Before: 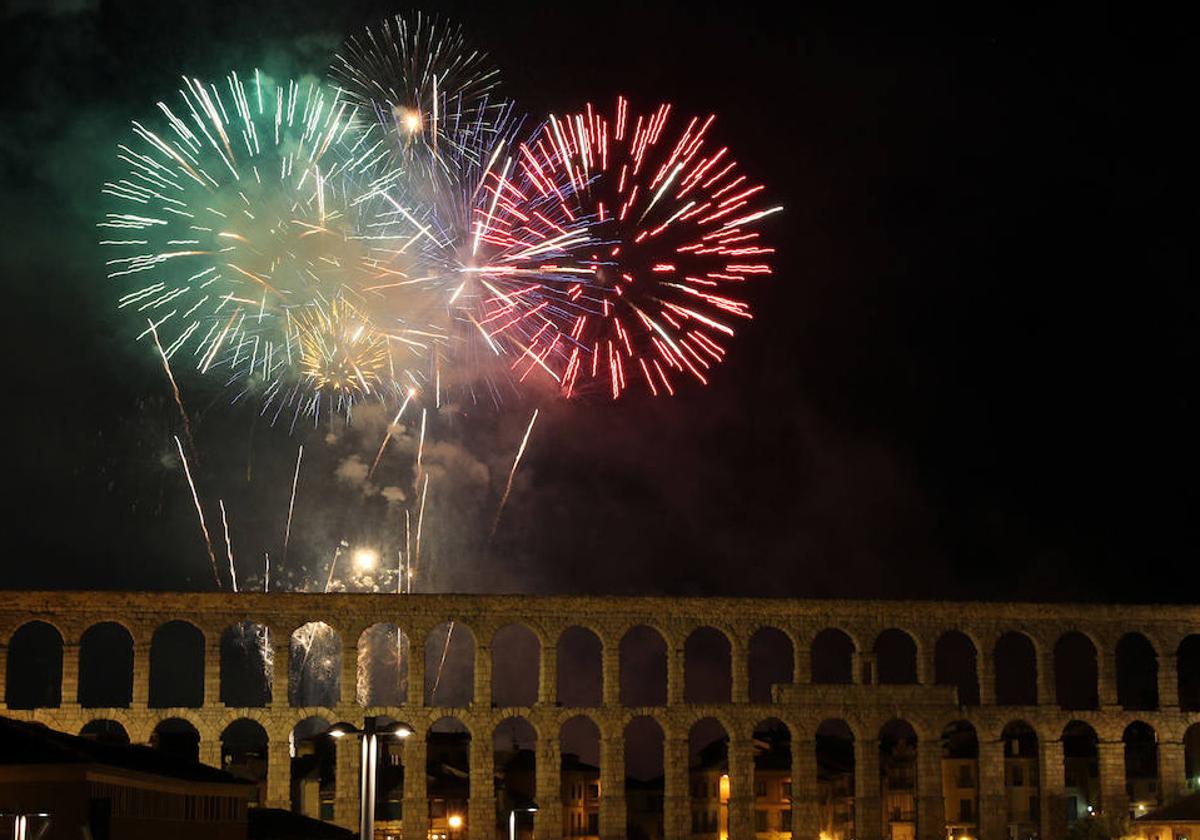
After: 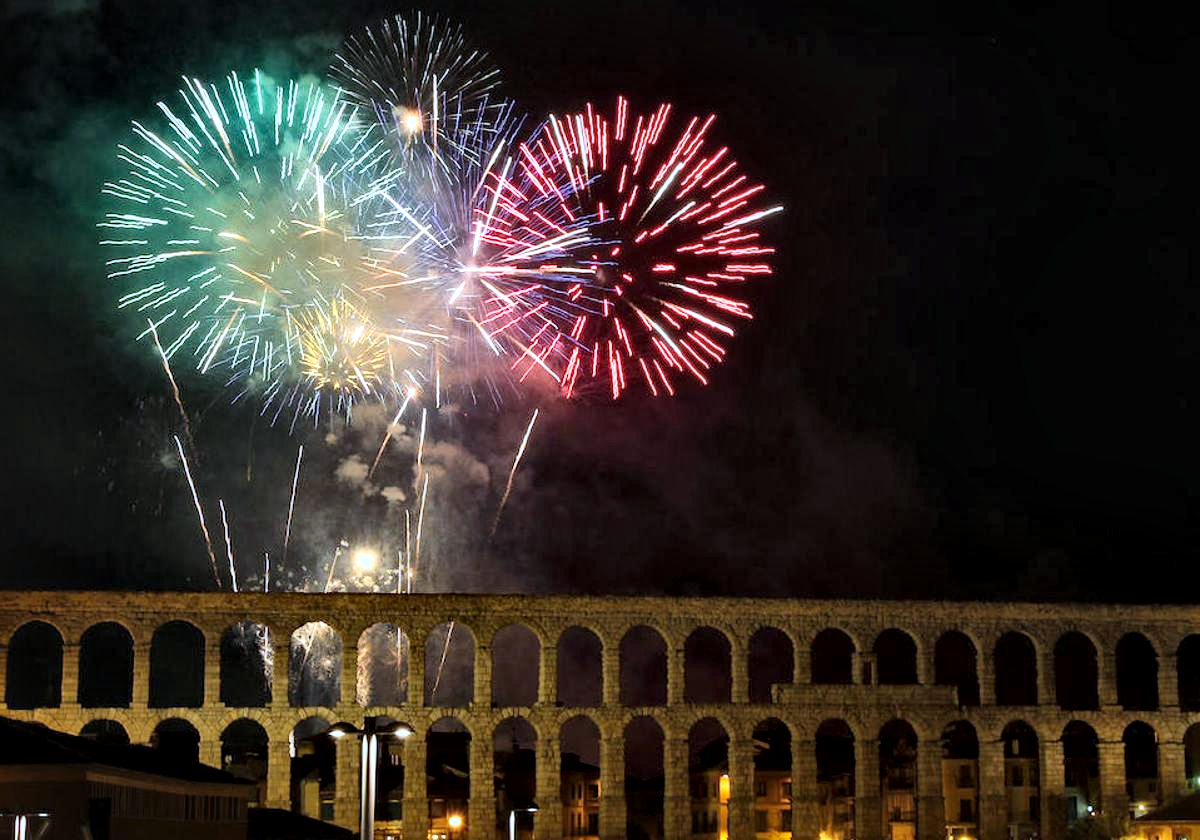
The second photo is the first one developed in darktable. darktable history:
exposure: compensate highlight preservation false
contrast brightness saturation: contrast 0.2, brightness 0.16, saturation 0.22
white balance: red 0.931, blue 1.11
local contrast: mode bilateral grid, contrast 20, coarseness 50, detail 171%, midtone range 0.2
haze removal: compatibility mode true, adaptive false
